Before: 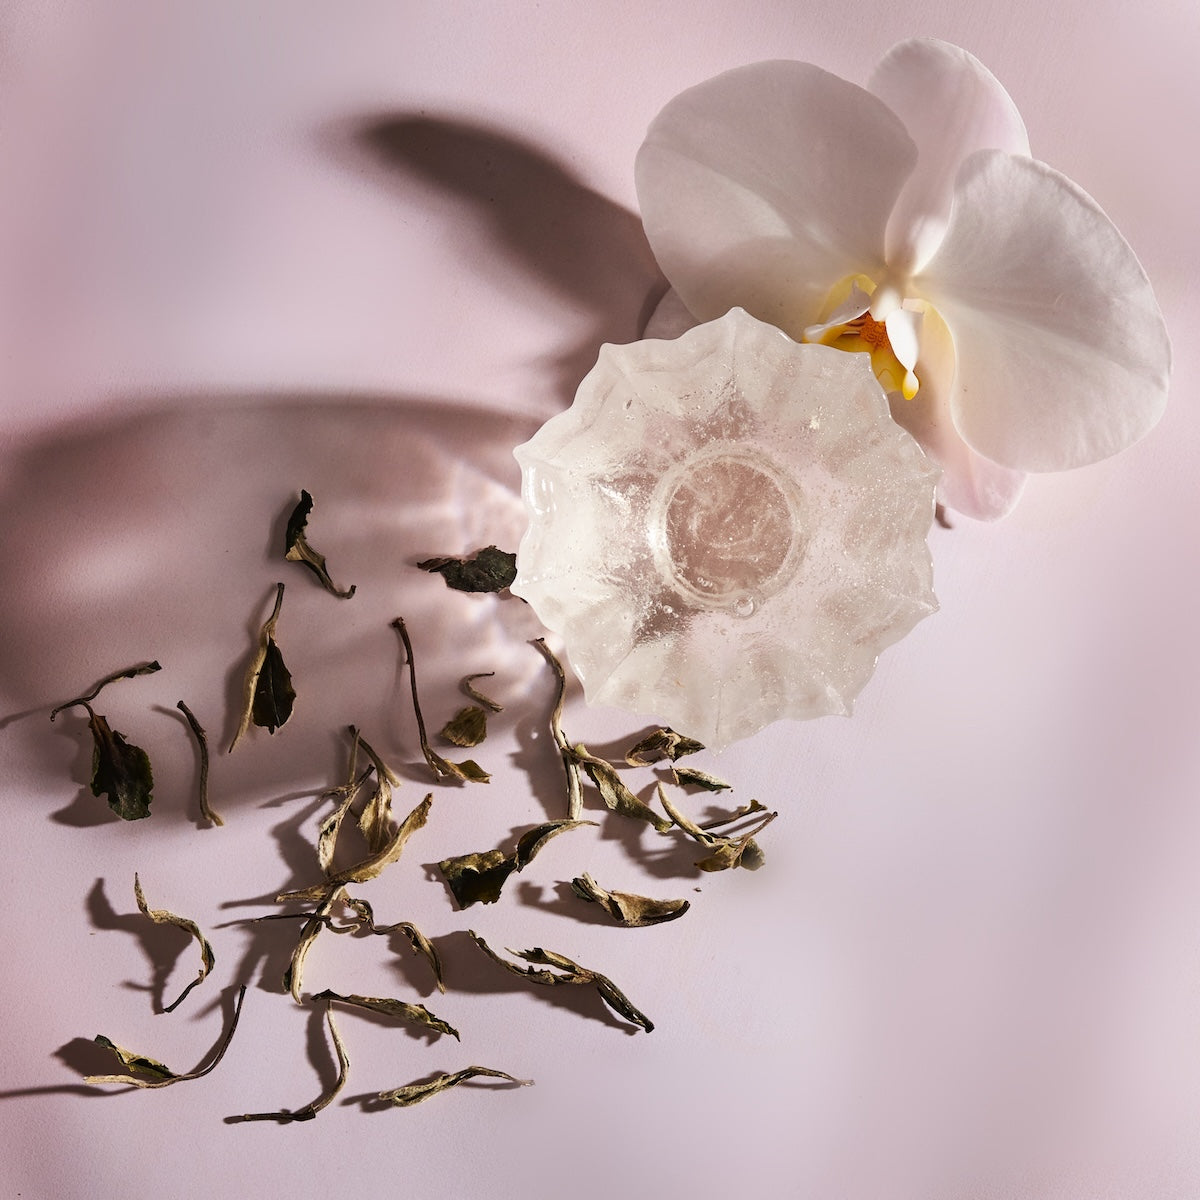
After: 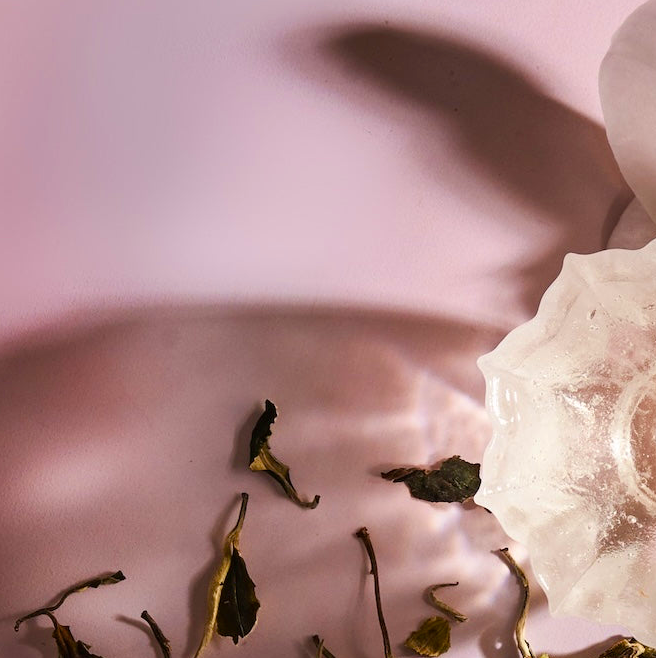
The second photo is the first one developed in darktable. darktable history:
velvia: strength 32%, mid-tones bias 0.2
crop and rotate: left 3.047%, top 7.509%, right 42.236%, bottom 37.598%
